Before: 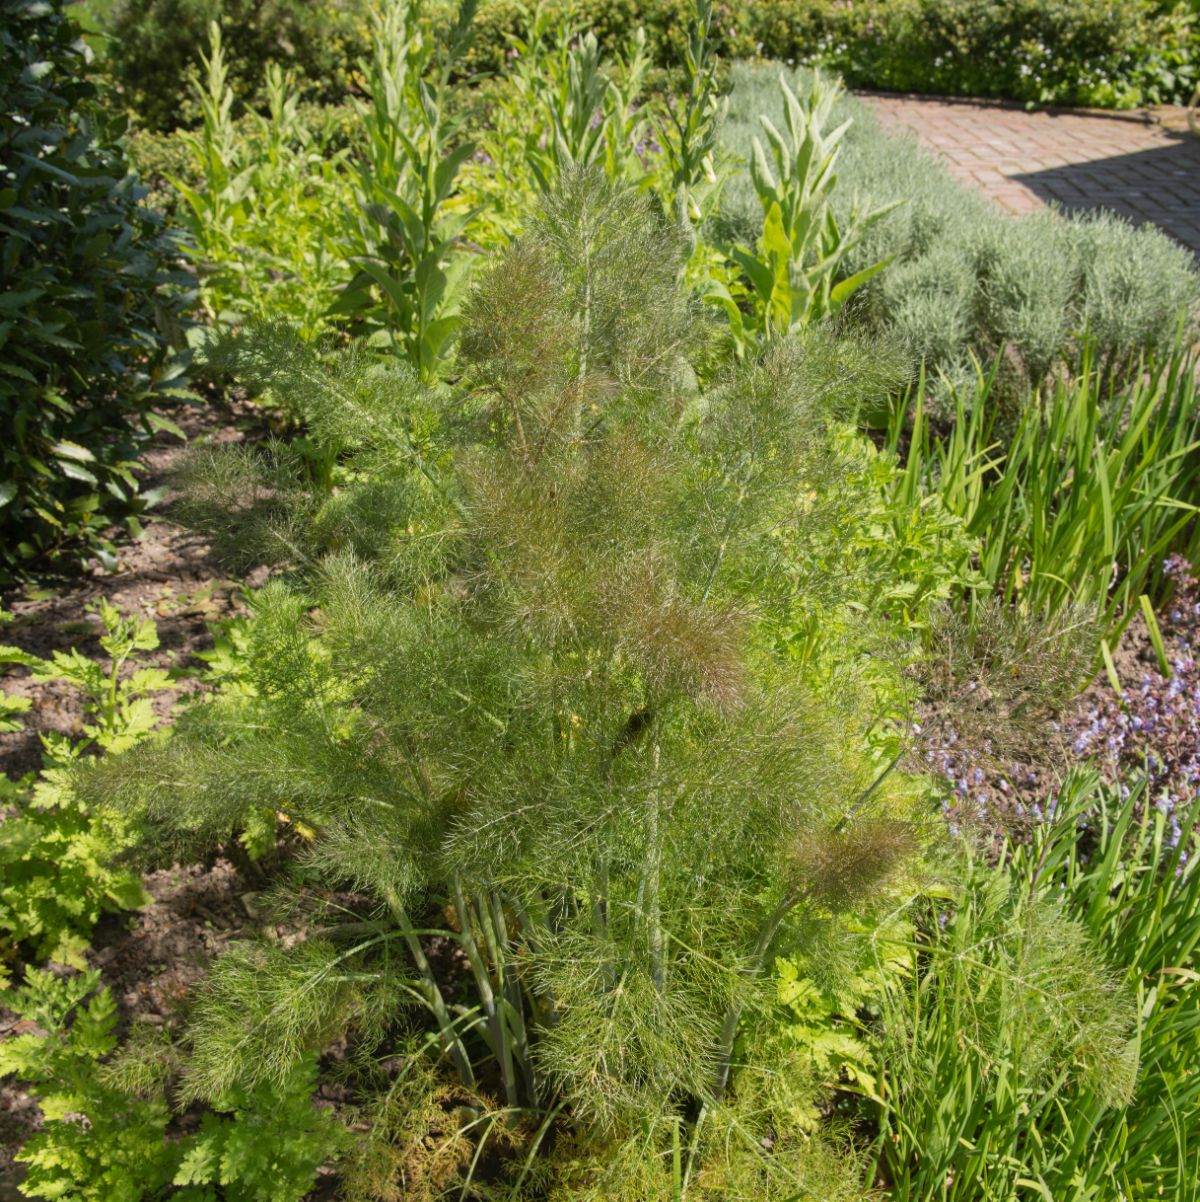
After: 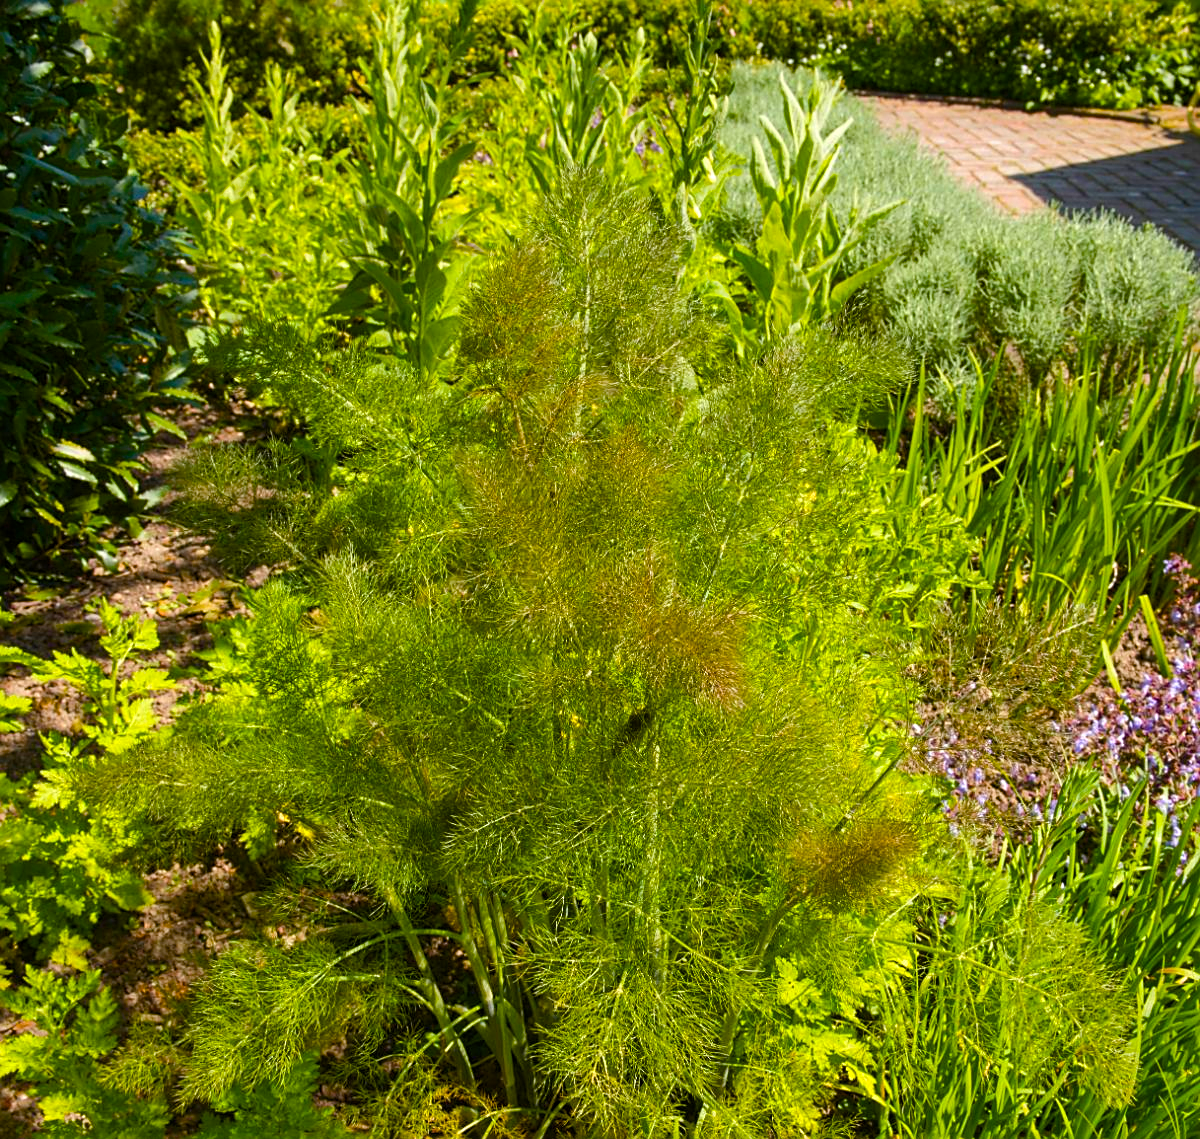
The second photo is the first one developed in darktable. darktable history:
sharpen: on, module defaults
crop and rotate: top 0.003%, bottom 5.196%
color balance rgb: shadows lift › luminance -19.998%, linear chroma grading › global chroma 19.991%, perceptual saturation grading › global saturation 43.97%, perceptual saturation grading › highlights -25.243%, perceptual saturation grading › shadows 49.481%, perceptual brilliance grading › highlights 7.325%, perceptual brilliance grading › mid-tones 3.743%, perceptual brilliance grading › shadows 1.683%, global vibrance 20%
